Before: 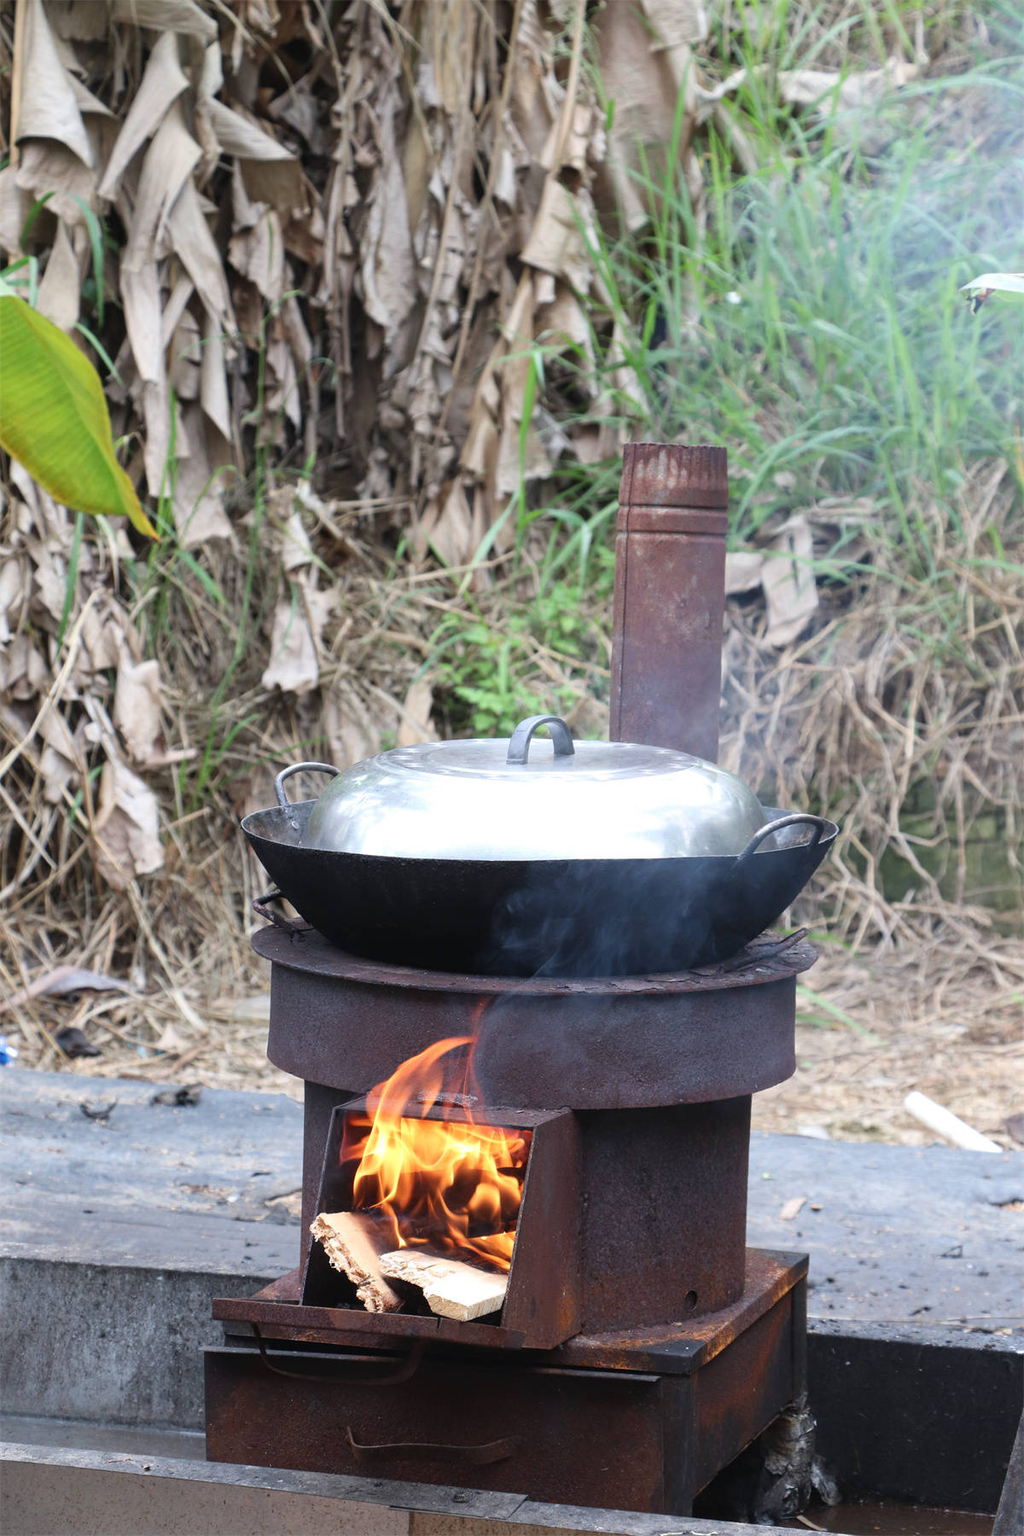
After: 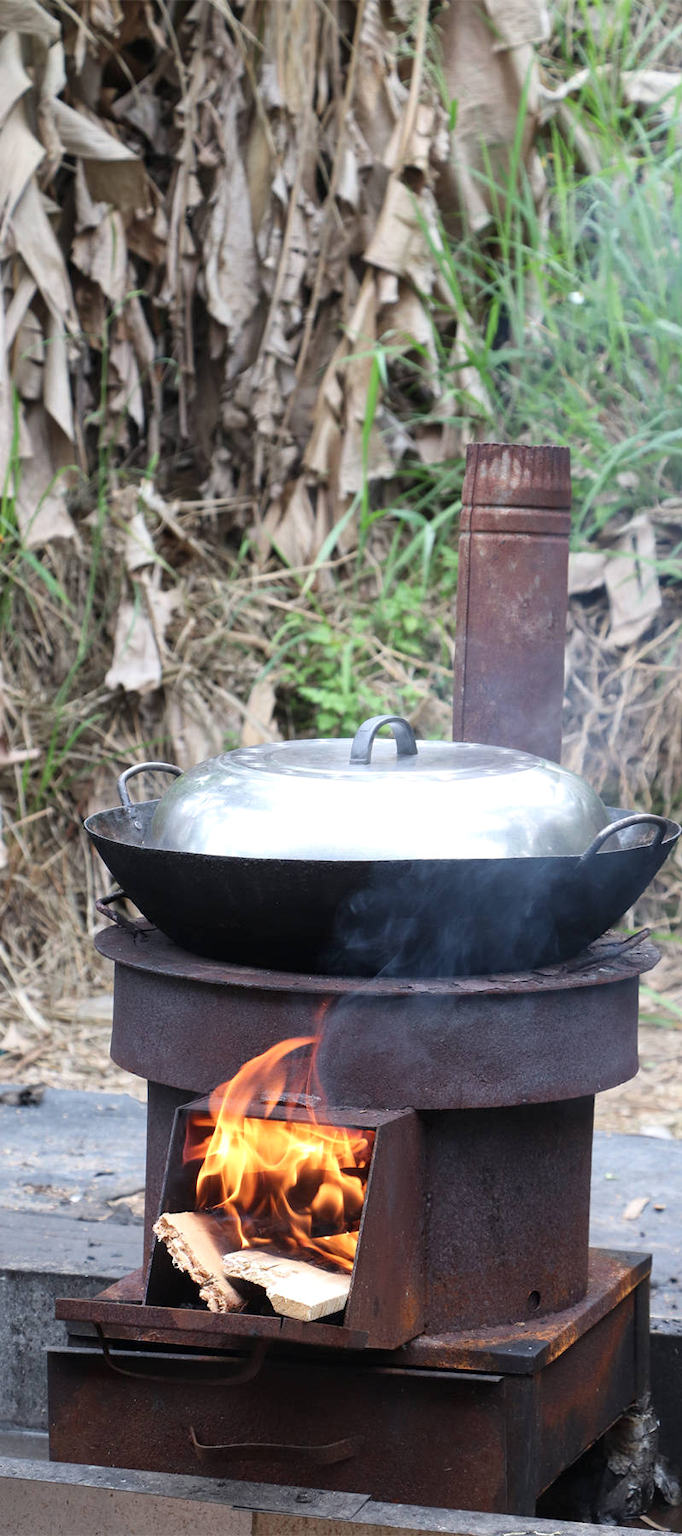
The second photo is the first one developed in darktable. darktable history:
crop: left 15.363%, right 17.893%
local contrast: mode bilateral grid, contrast 20, coarseness 50, detail 119%, midtone range 0.2
